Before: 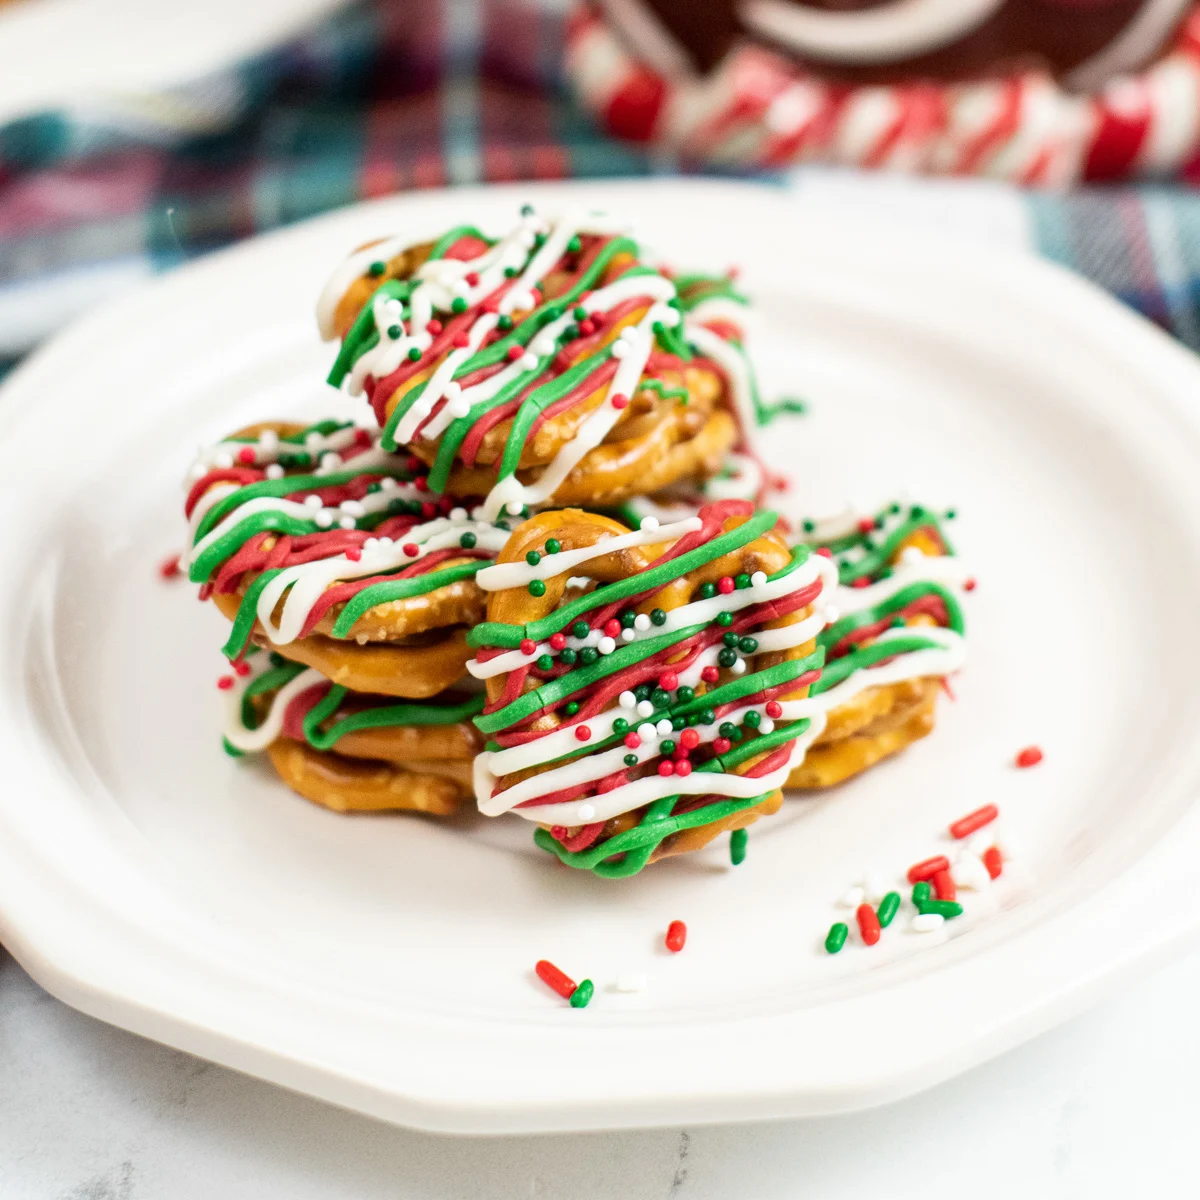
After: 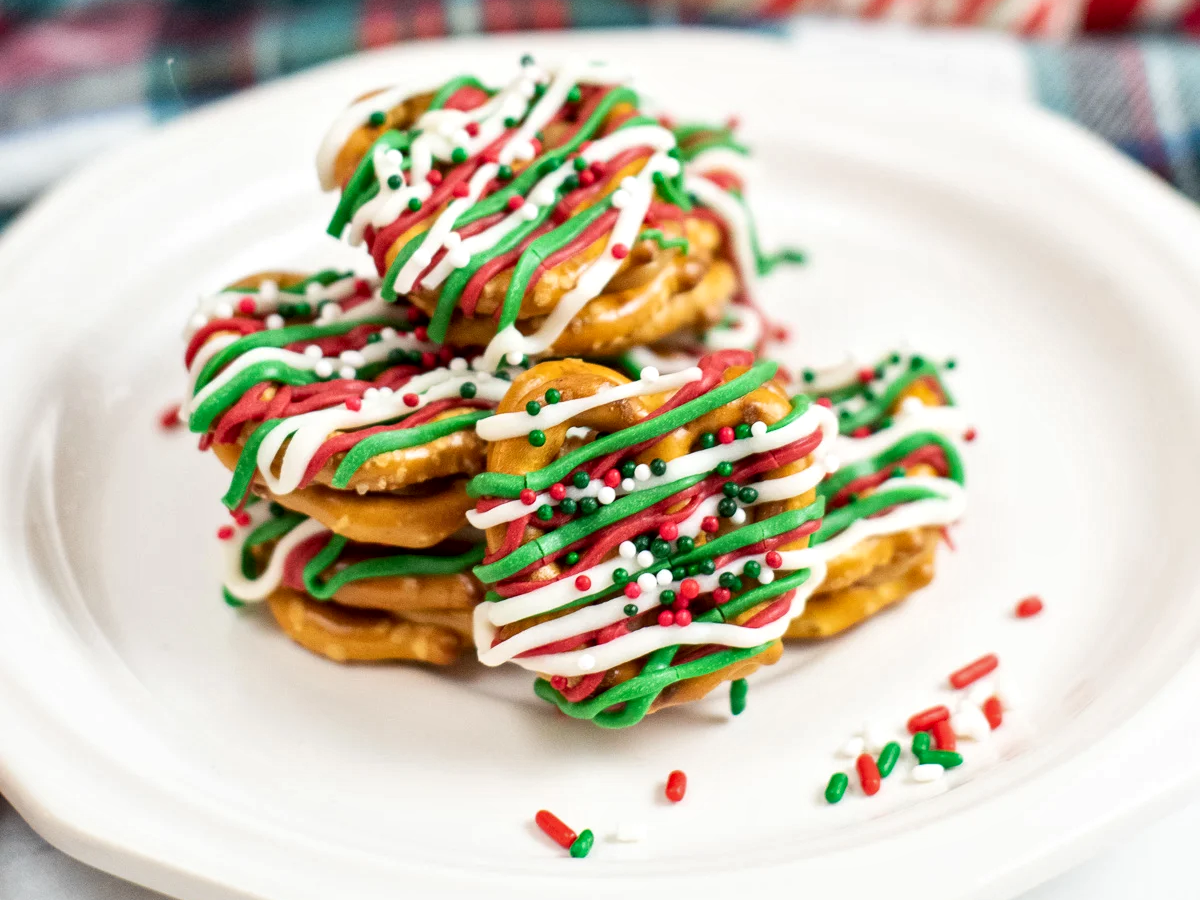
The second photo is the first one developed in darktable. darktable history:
local contrast: mode bilateral grid, contrast 30, coarseness 25, midtone range 0.2
crop and rotate: top 12.5%, bottom 12.5%
